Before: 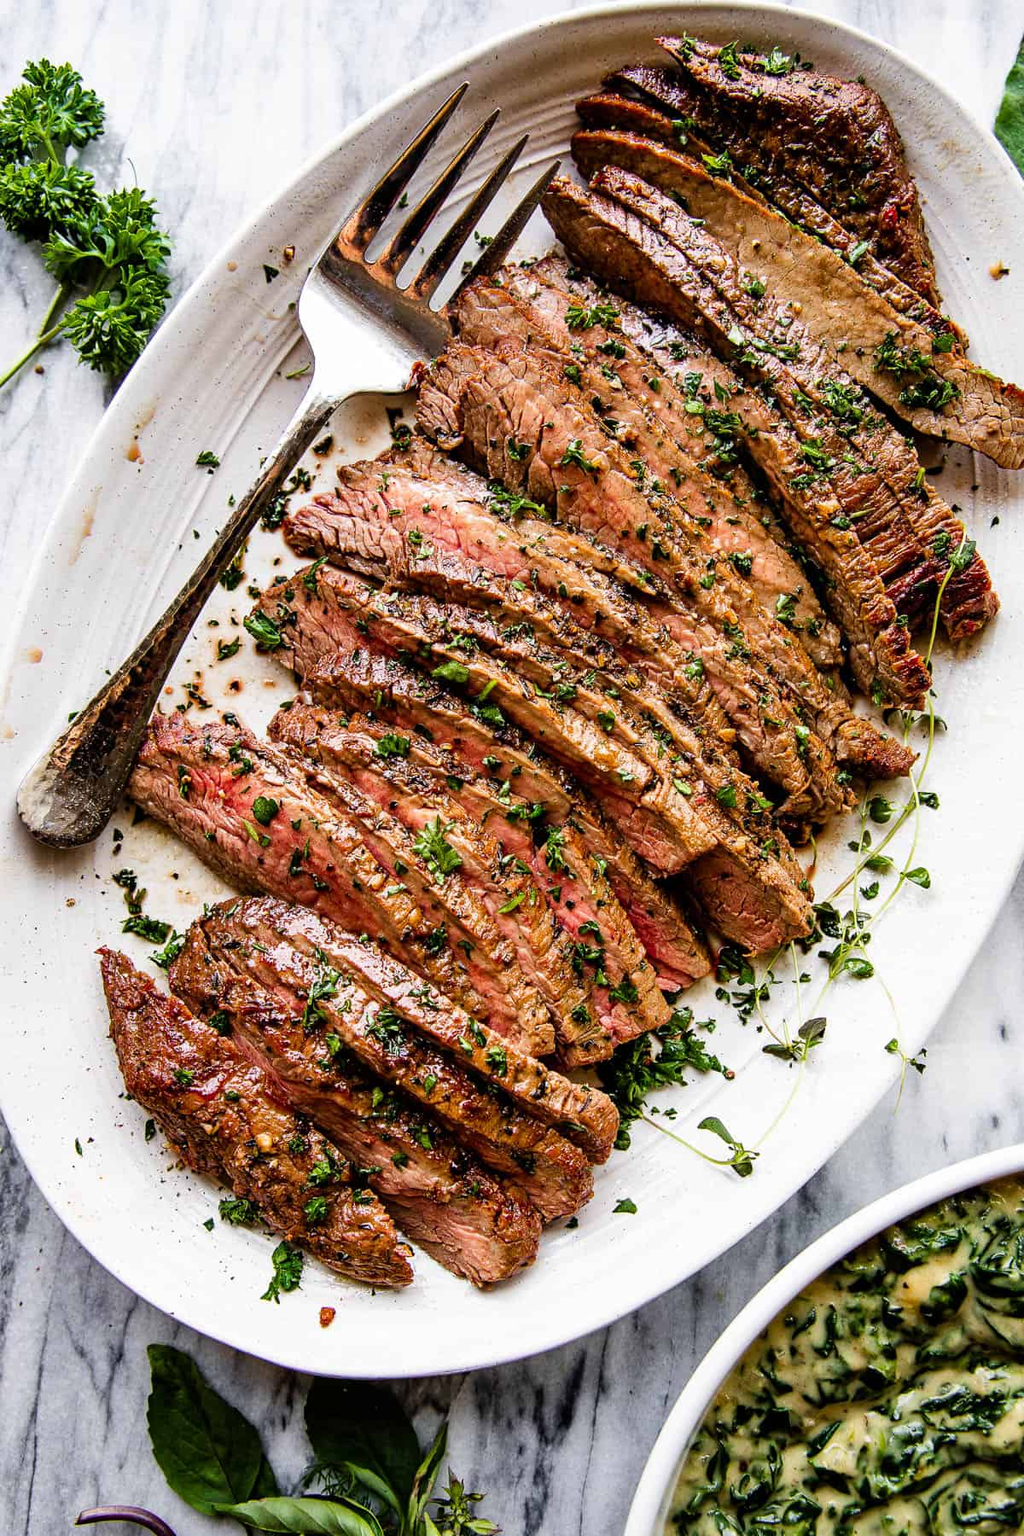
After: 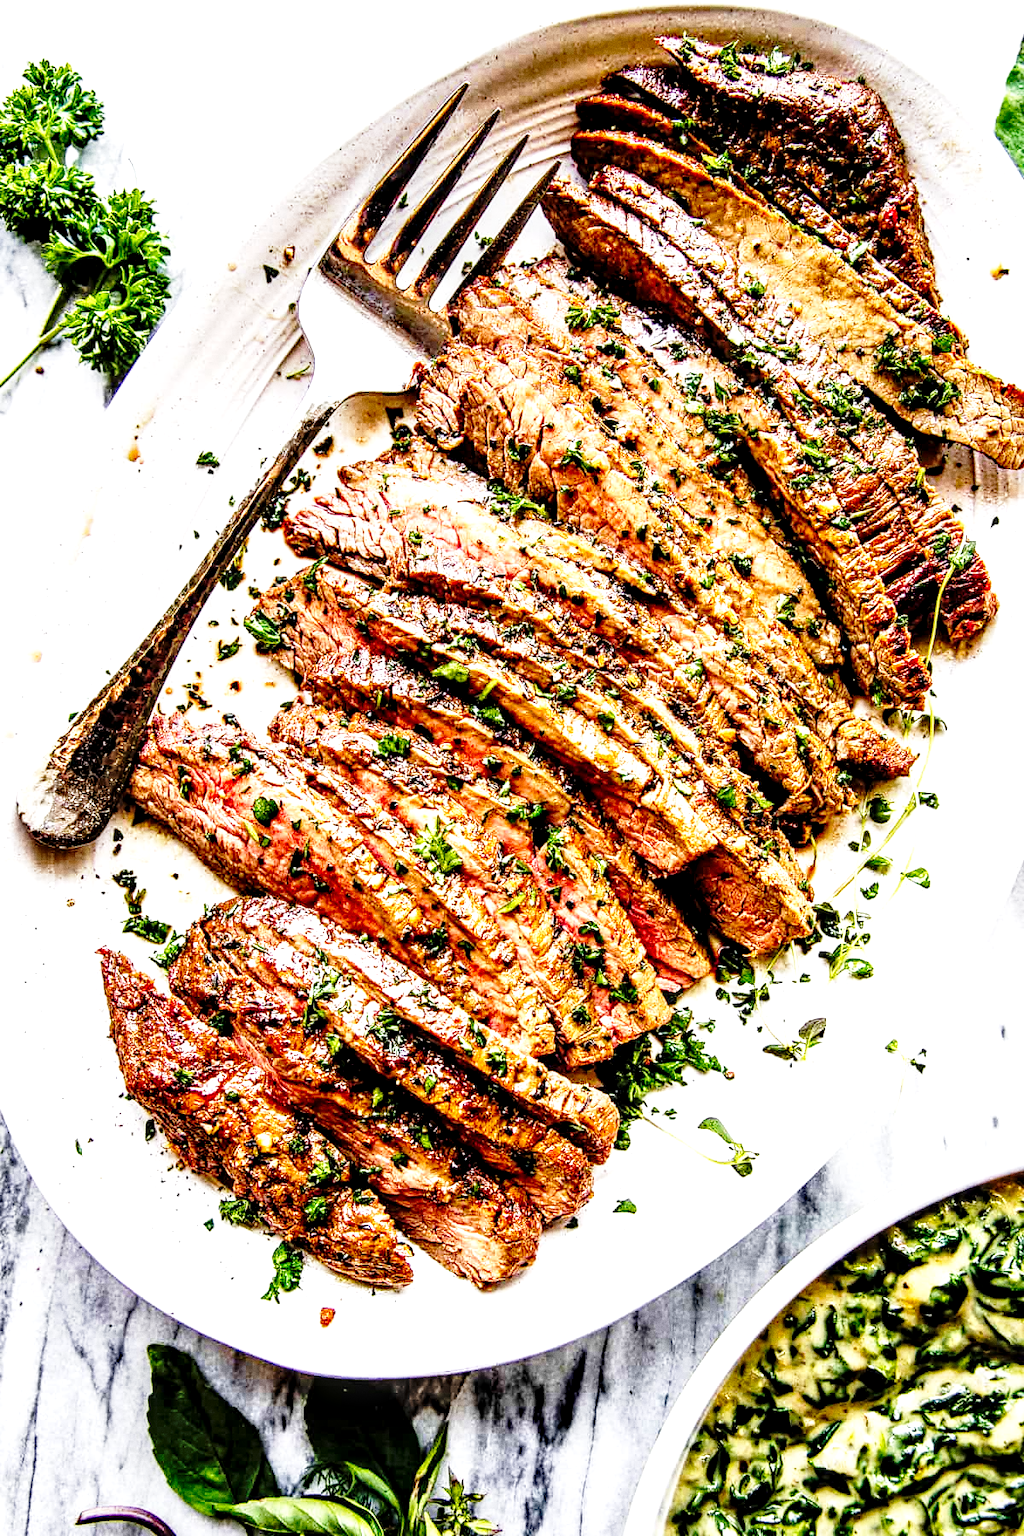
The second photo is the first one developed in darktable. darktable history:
exposure: black level correction 0, exposure 0.7 EV, compensate exposure bias true, compensate highlight preservation false
local contrast: highlights 60%, shadows 60%, detail 160%
base curve: curves: ch0 [(0, 0) (0.04, 0.03) (0.133, 0.232) (0.448, 0.748) (0.843, 0.968) (1, 1)], preserve colors none
grain: coarseness 0.09 ISO
